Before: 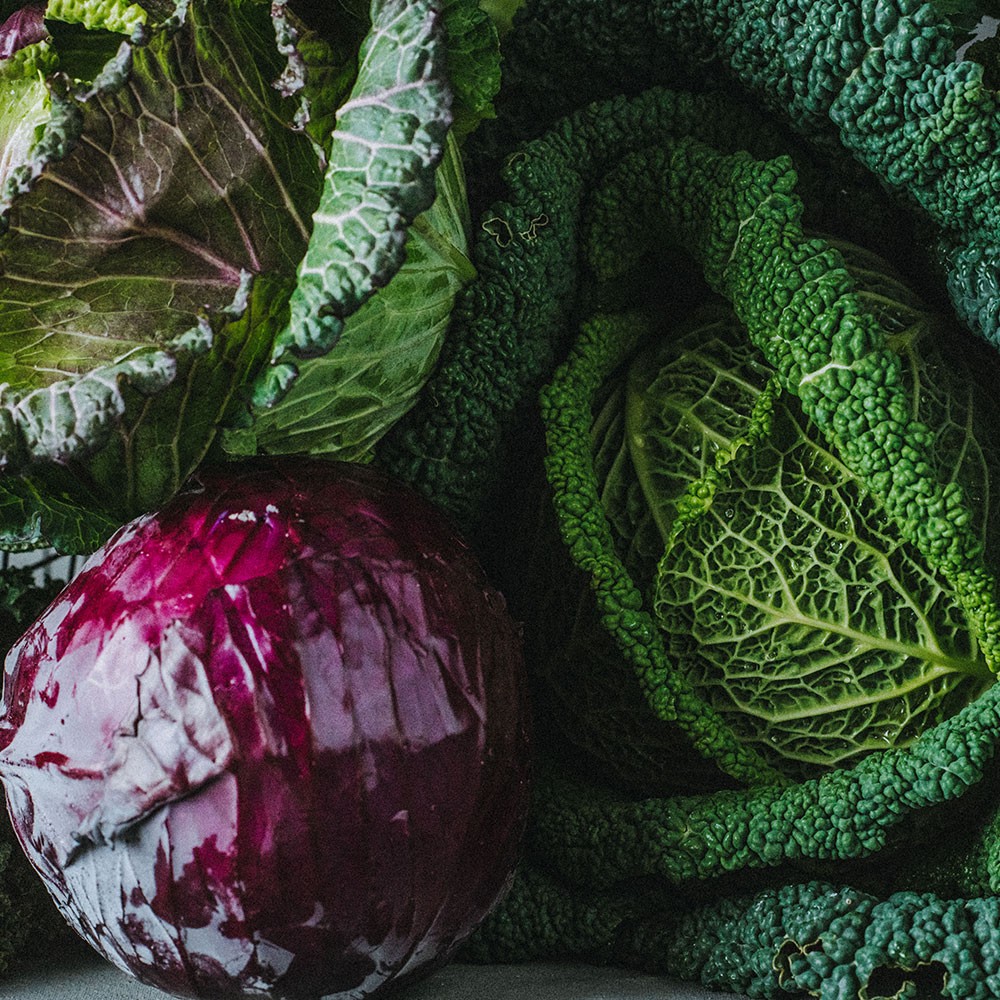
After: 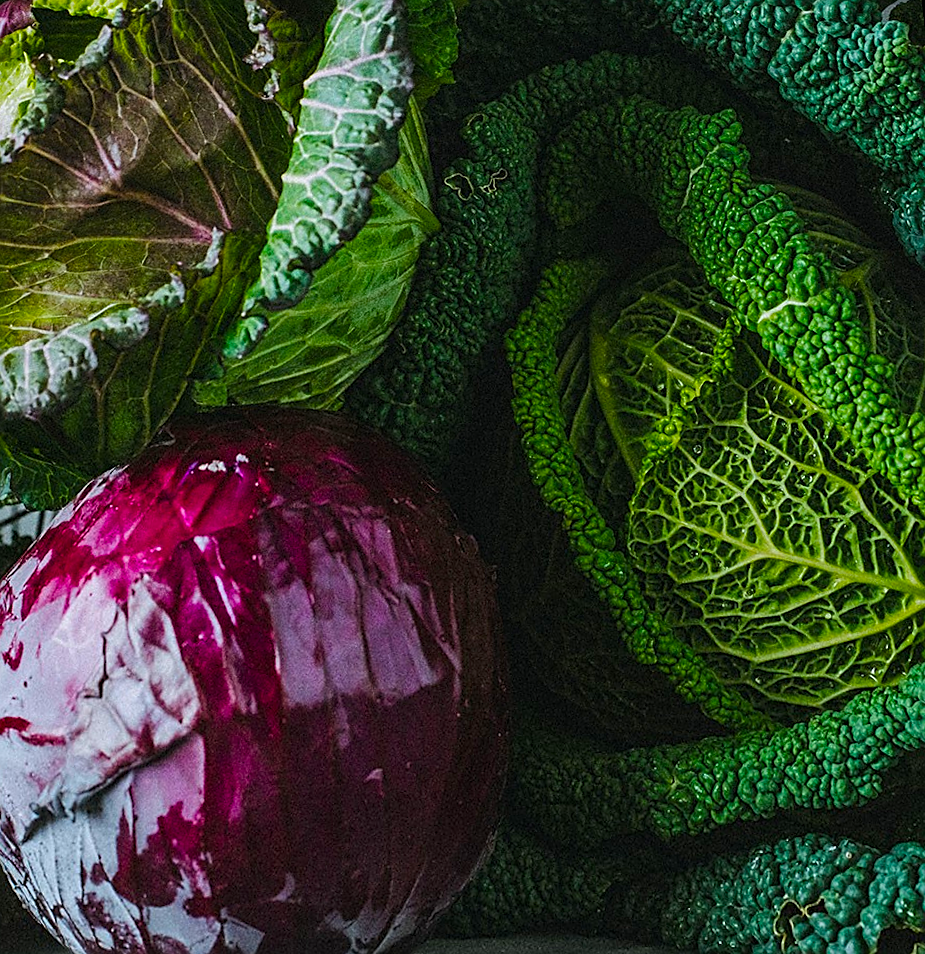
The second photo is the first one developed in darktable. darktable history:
rotate and perspective: rotation -1.68°, lens shift (vertical) -0.146, crop left 0.049, crop right 0.912, crop top 0.032, crop bottom 0.96
sharpen: on, module defaults
color balance rgb: linear chroma grading › global chroma 15%, perceptual saturation grading › global saturation 30%
